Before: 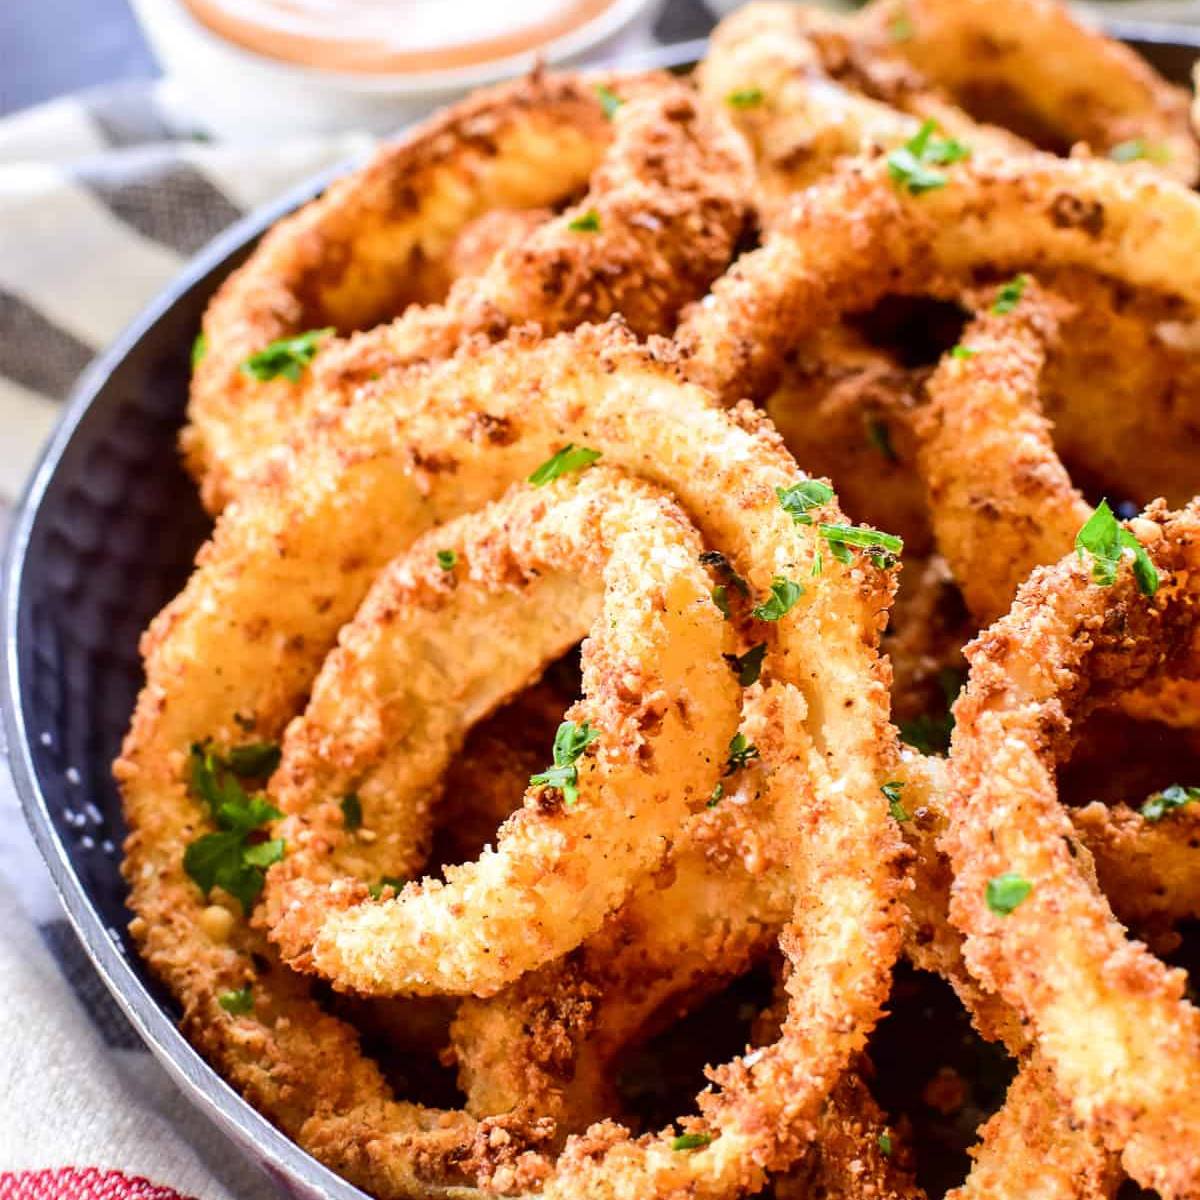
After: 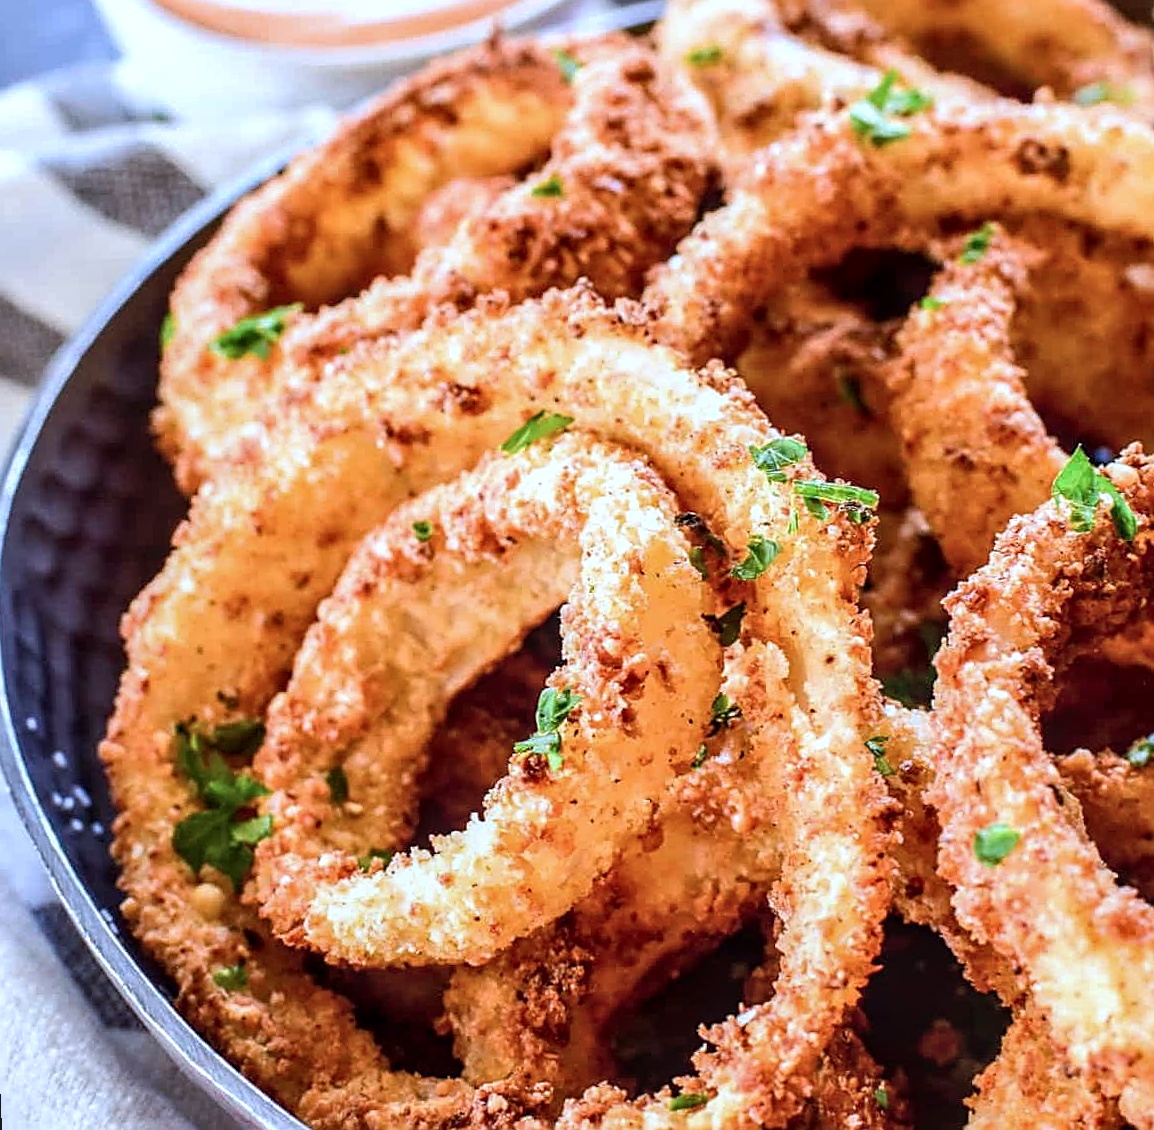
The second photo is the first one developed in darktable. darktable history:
local contrast: on, module defaults
rotate and perspective: rotation -2.12°, lens shift (vertical) 0.009, lens shift (horizontal) -0.008, automatic cropping original format, crop left 0.036, crop right 0.964, crop top 0.05, crop bottom 0.959
sharpen: on, module defaults
color correction: highlights a* -2.24, highlights b* -18.1
